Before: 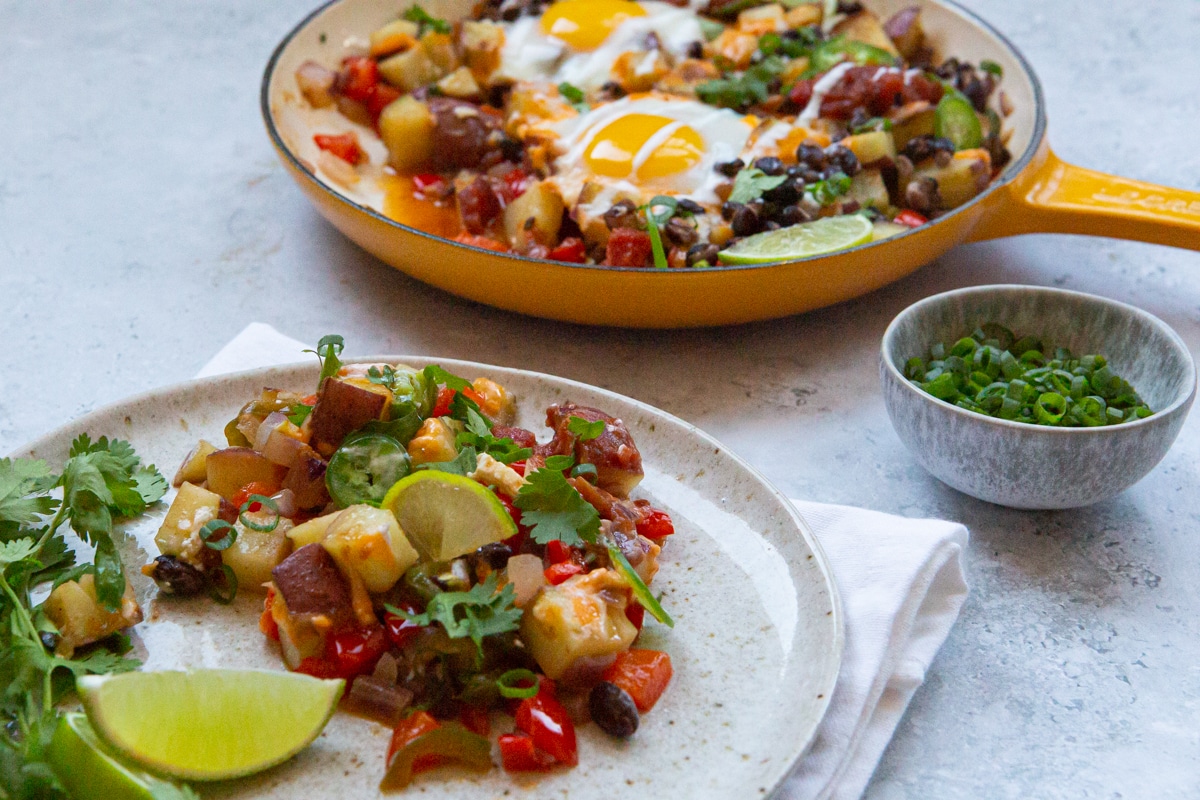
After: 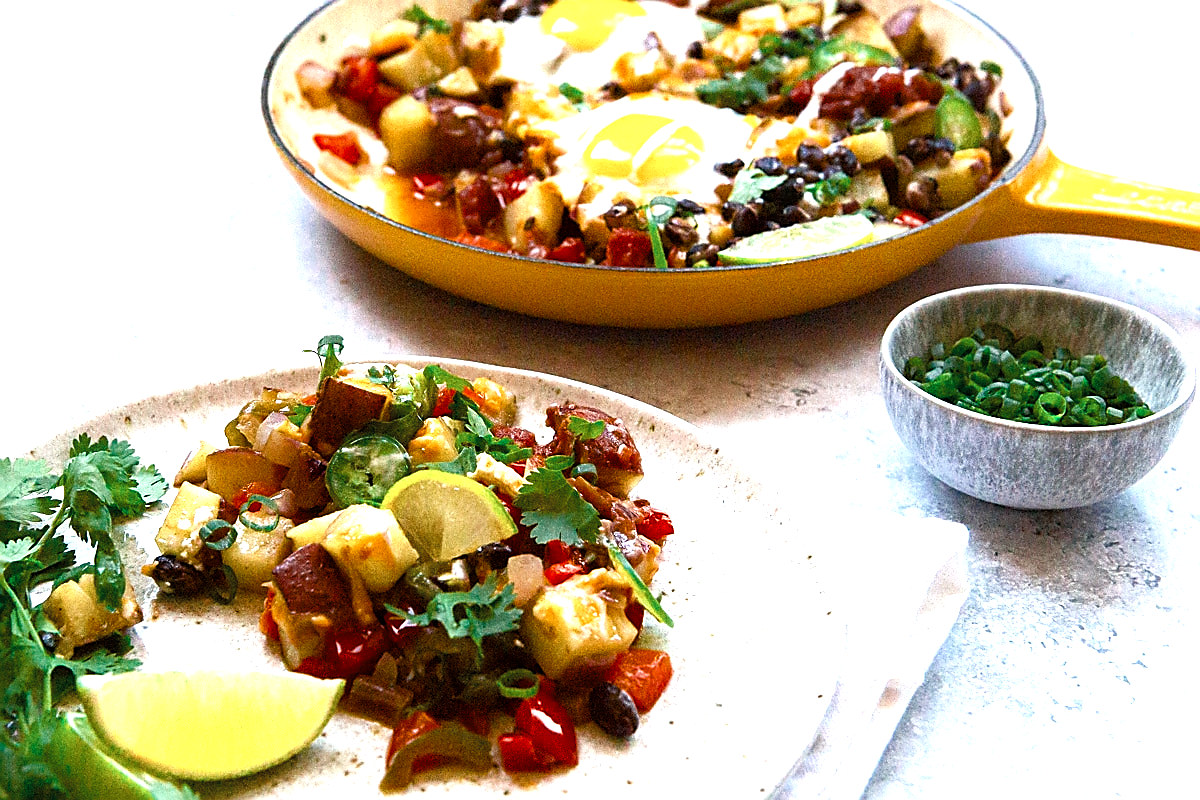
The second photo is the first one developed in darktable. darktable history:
sharpen: radius 1.377, amount 1.268, threshold 0.764
color balance rgb: highlights gain › chroma 1.094%, highlights gain › hue 70.45°, linear chroma grading › global chroma 0.708%, perceptual saturation grading › global saturation 20%, perceptual saturation grading › highlights -25.246%, perceptual saturation grading › shadows 49.475%, perceptual brilliance grading › global brilliance 25.364%, global vibrance 20%
color zones: curves: ch0 [(0, 0.5) (0.125, 0.4) (0.25, 0.5) (0.375, 0.4) (0.5, 0.4) (0.625, 0.35) (0.75, 0.35) (0.875, 0.5)]; ch1 [(0, 0.35) (0.125, 0.45) (0.25, 0.35) (0.375, 0.35) (0.5, 0.35) (0.625, 0.35) (0.75, 0.45) (0.875, 0.35)]; ch2 [(0, 0.6) (0.125, 0.5) (0.25, 0.5) (0.375, 0.6) (0.5, 0.6) (0.625, 0.5) (0.75, 0.5) (0.875, 0.5)]
tone equalizer: -8 EV -0.769 EV, -7 EV -0.672 EV, -6 EV -0.561 EV, -5 EV -0.393 EV, -3 EV 0.375 EV, -2 EV 0.6 EV, -1 EV 0.689 EV, +0 EV 0.747 EV, smoothing diameter 2.04%, edges refinement/feathering 21.62, mask exposure compensation -1.57 EV, filter diffusion 5
